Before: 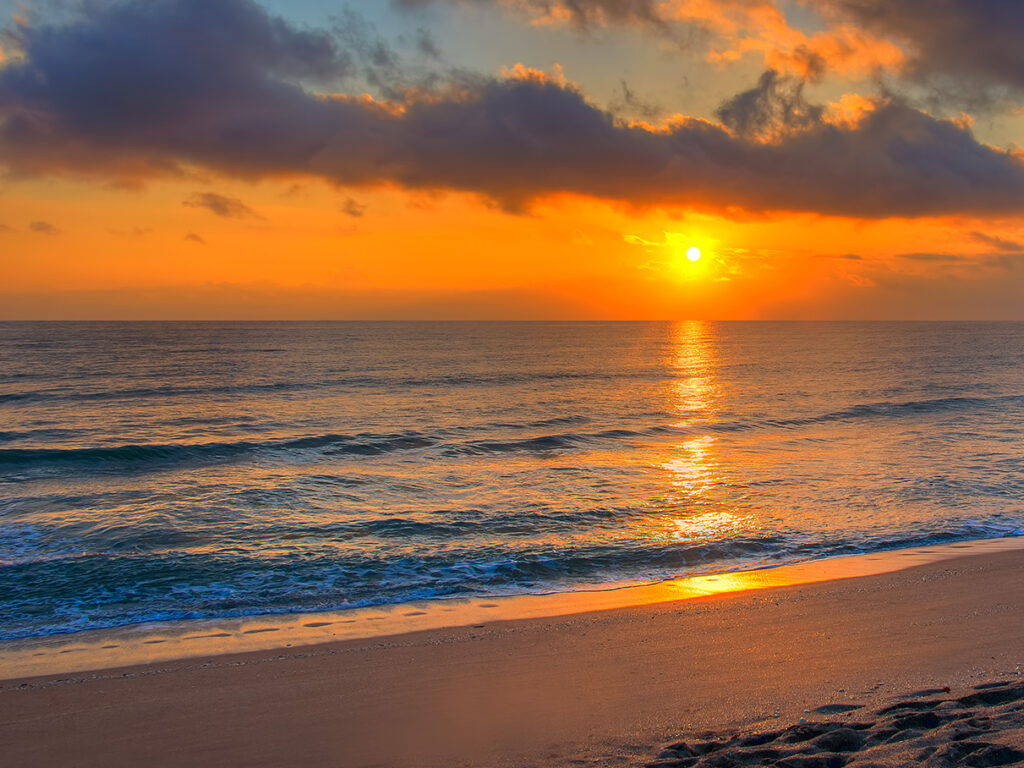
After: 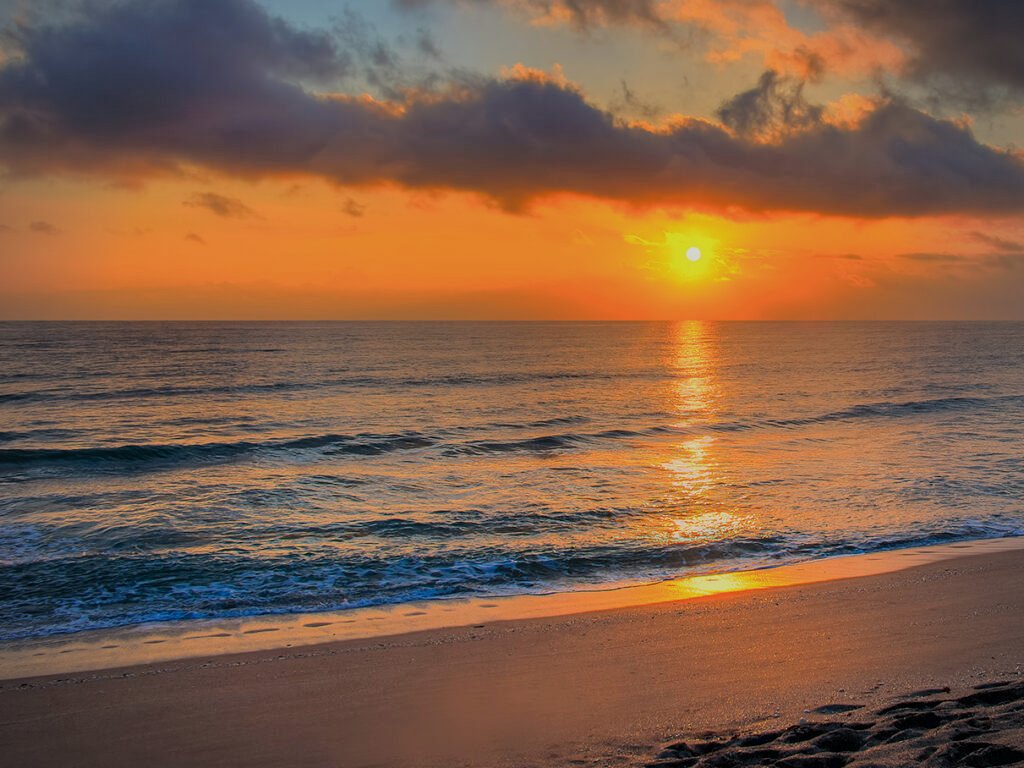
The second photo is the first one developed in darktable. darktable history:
vignetting: on, module defaults
filmic rgb: black relative exposure -7.65 EV, white relative exposure 4.56 EV, hardness 3.61
